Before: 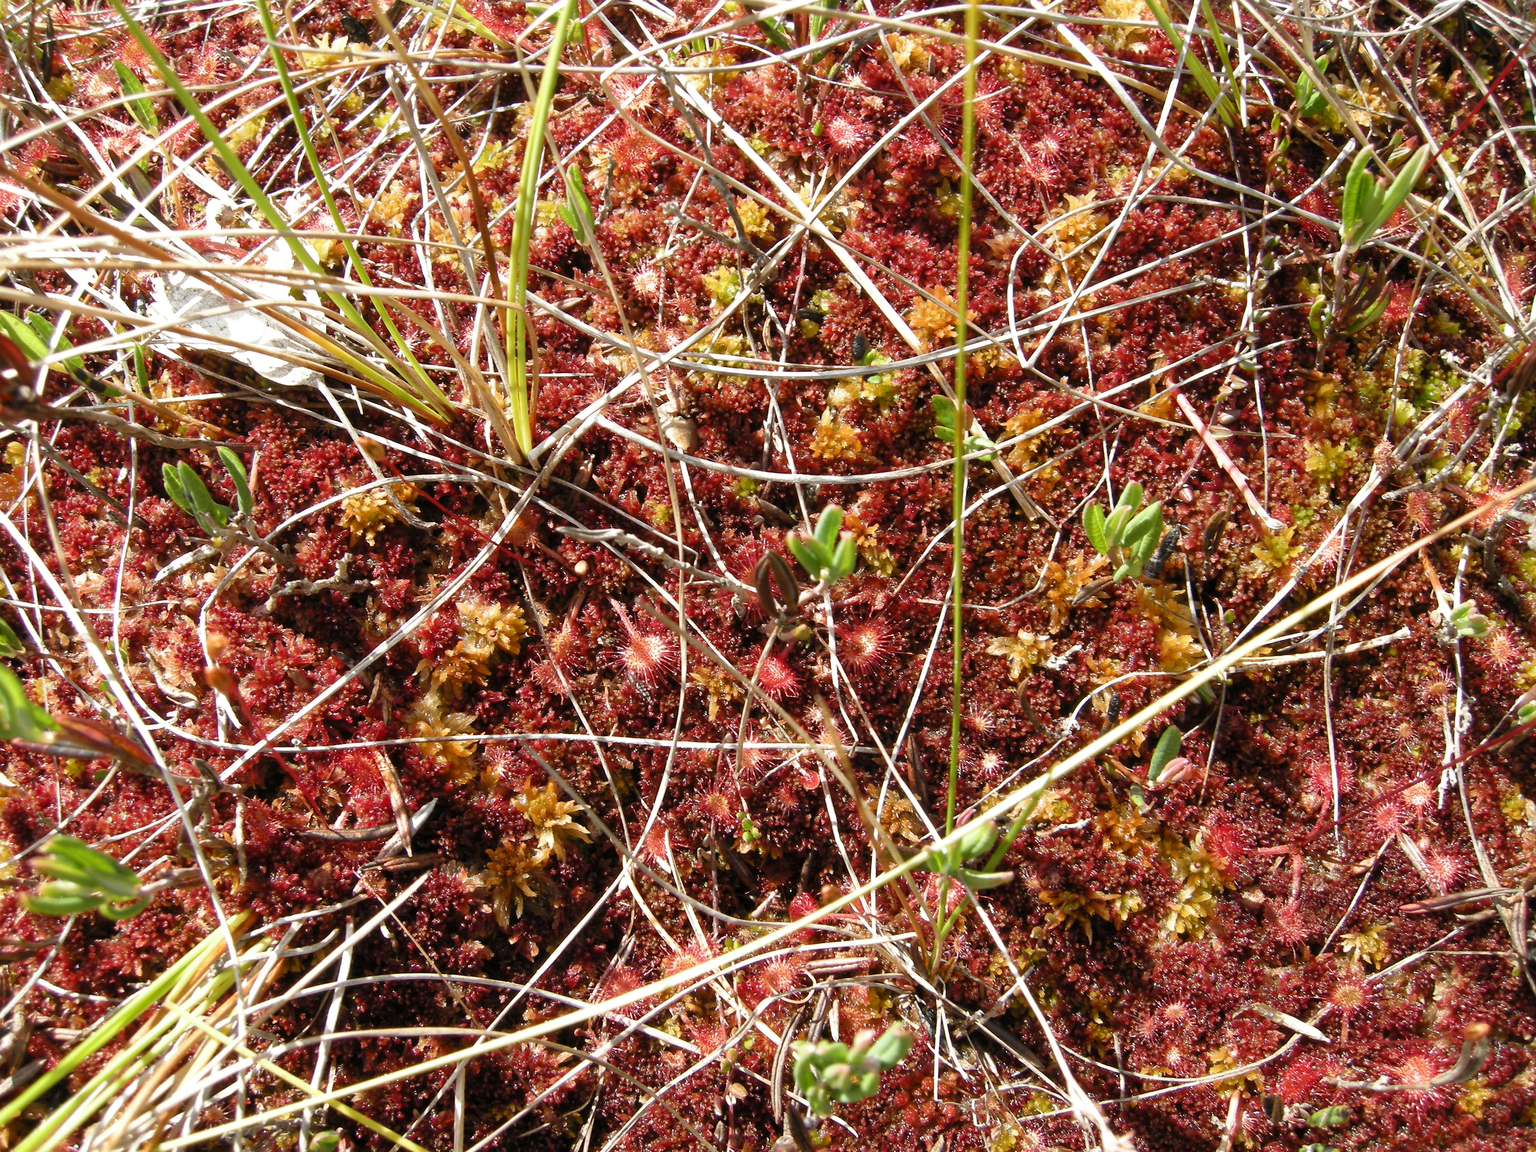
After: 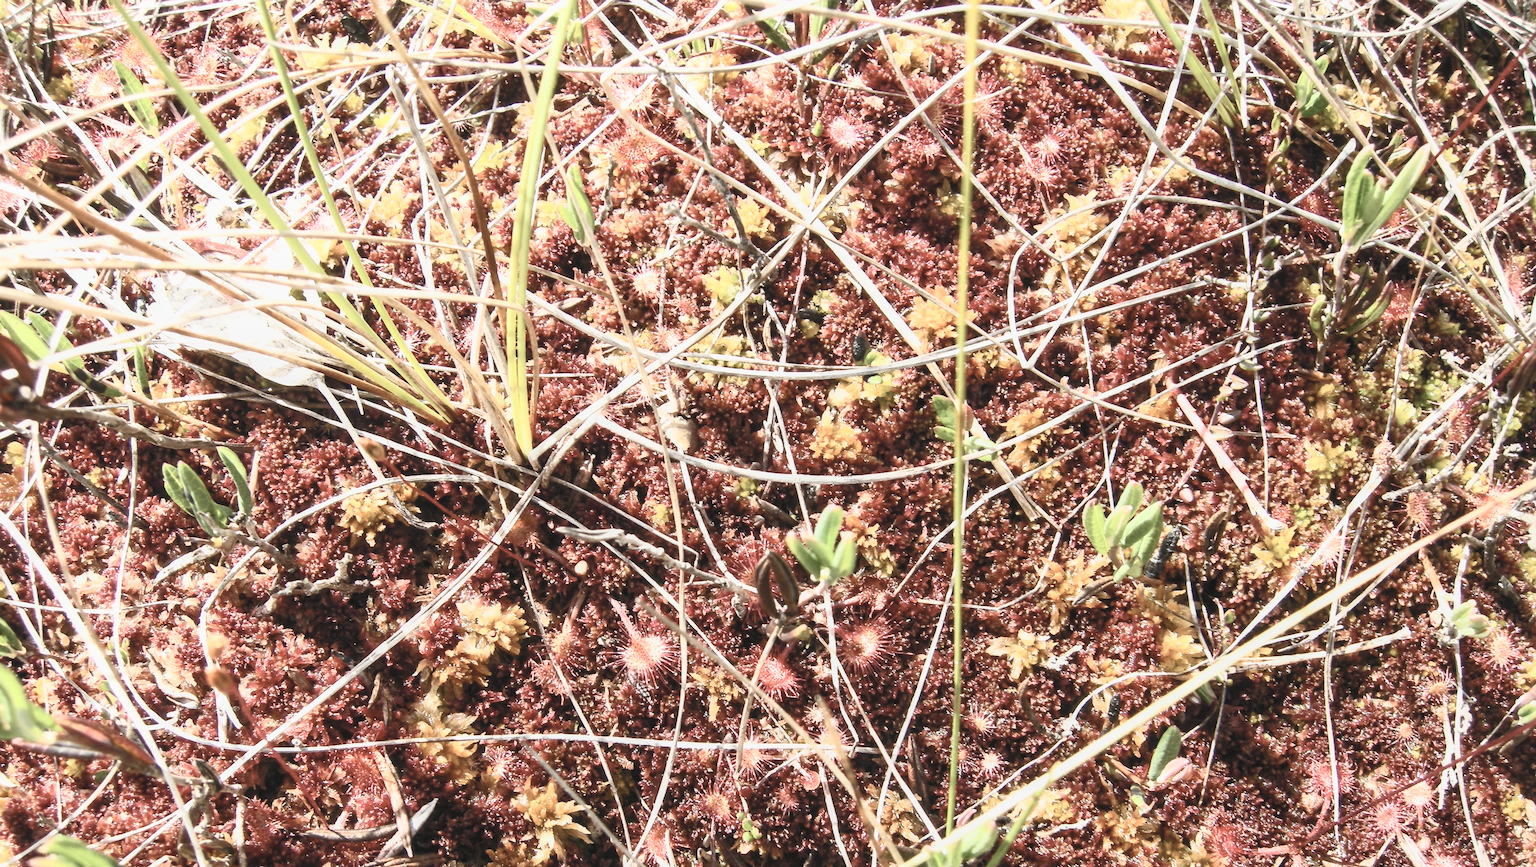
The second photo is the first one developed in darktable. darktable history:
local contrast: detail 109%
contrast brightness saturation: contrast 0.563, brightness 0.566, saturation -0.341
crop: bottom 24.691%
